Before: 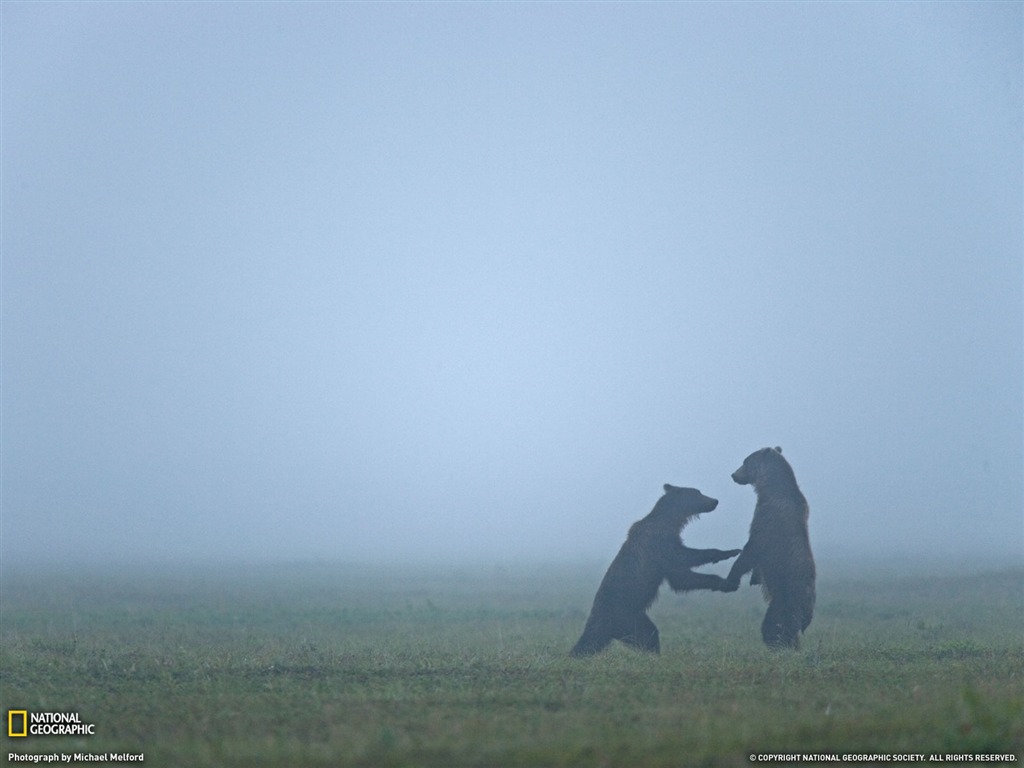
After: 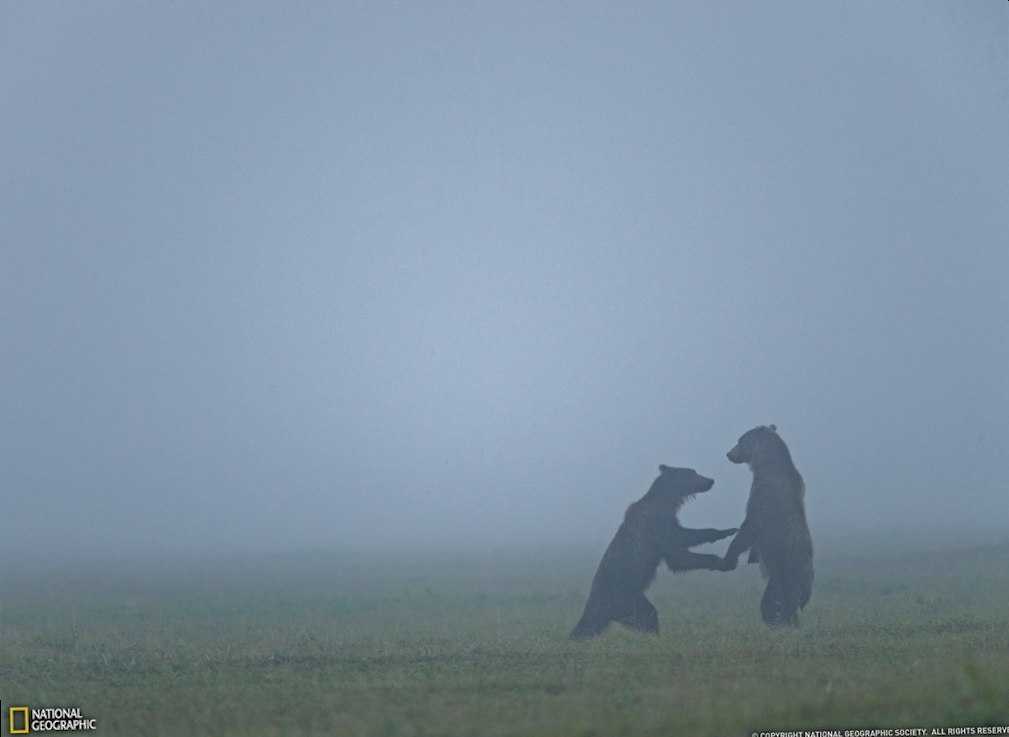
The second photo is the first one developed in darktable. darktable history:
contrast brightness saturation: brightness 0.13
rotate and perspective: rotation -1.42°, crop left 0.016, crop right 0.984, crop top 0.035, crop bottom 0.965
base curve: curves: ch0 [(0, 0) (0.841, 0.609) (1, 1)]
